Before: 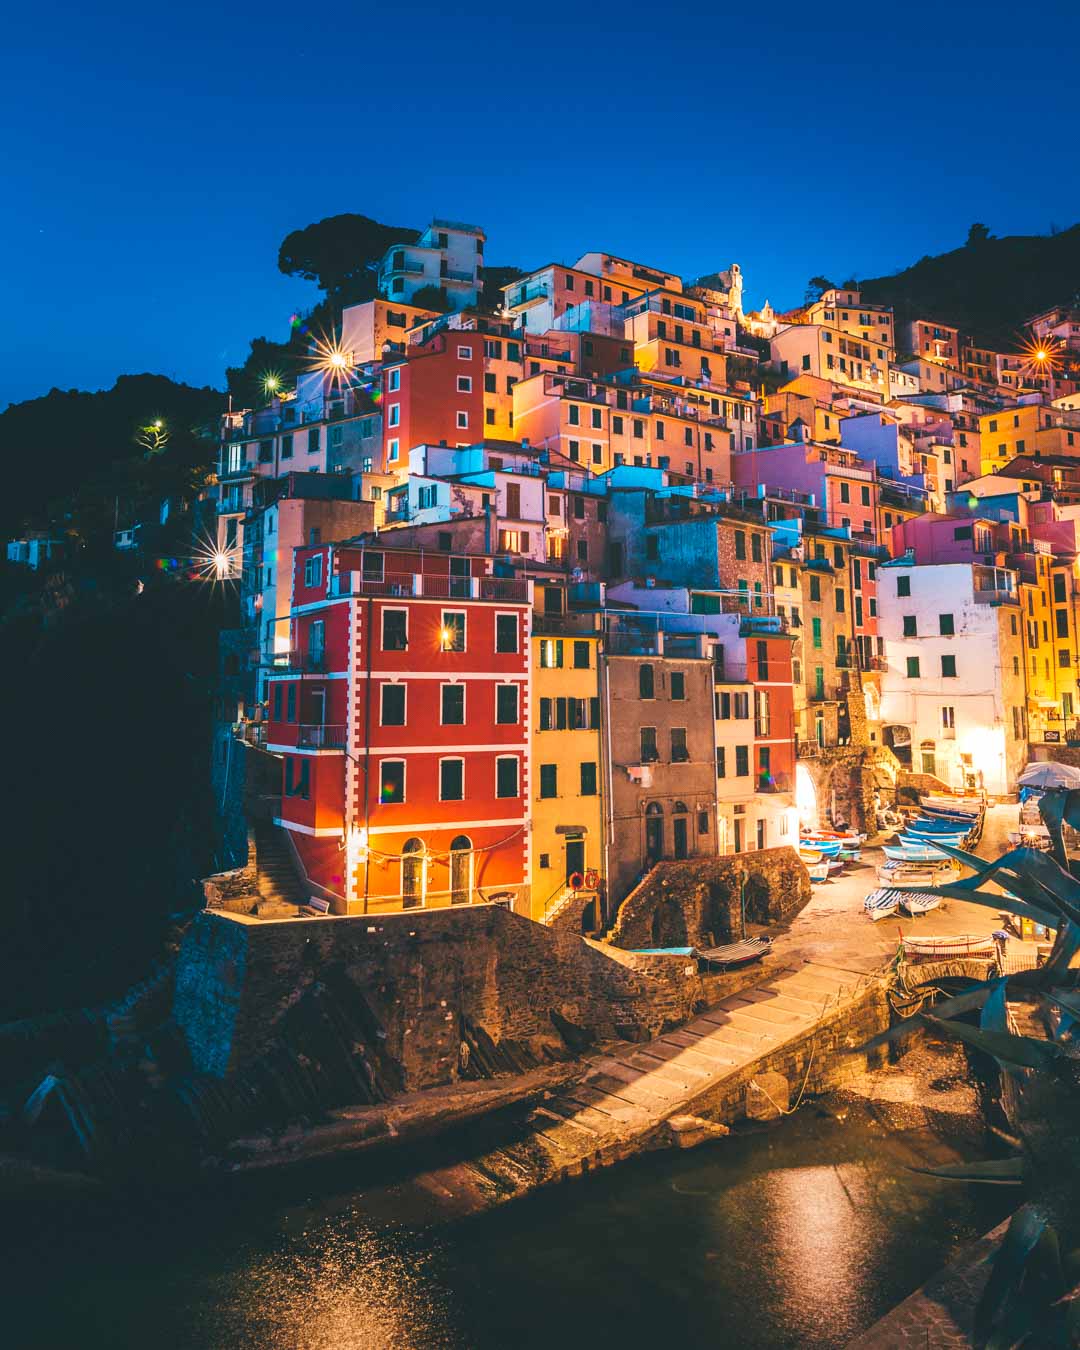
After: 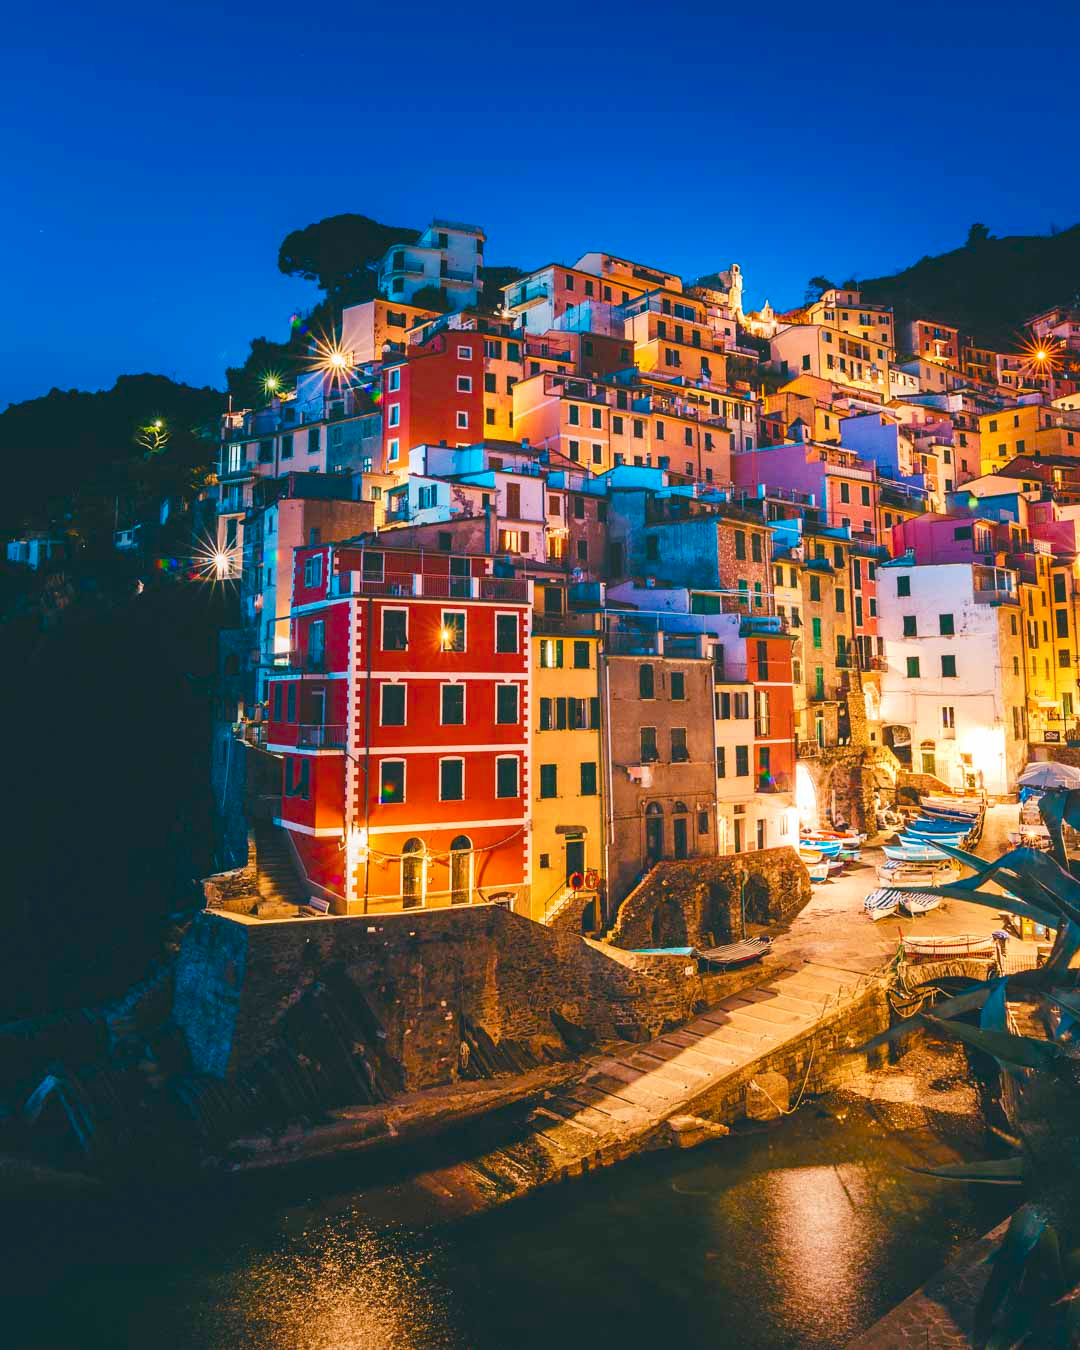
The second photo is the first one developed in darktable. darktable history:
color balance rgb: perceptual saturation grading › global saturation 20%, perceptual saturation grading › highlights -24.858%, perceptual saturation grading › shadows 25.331%, global vibrance 14.651%
